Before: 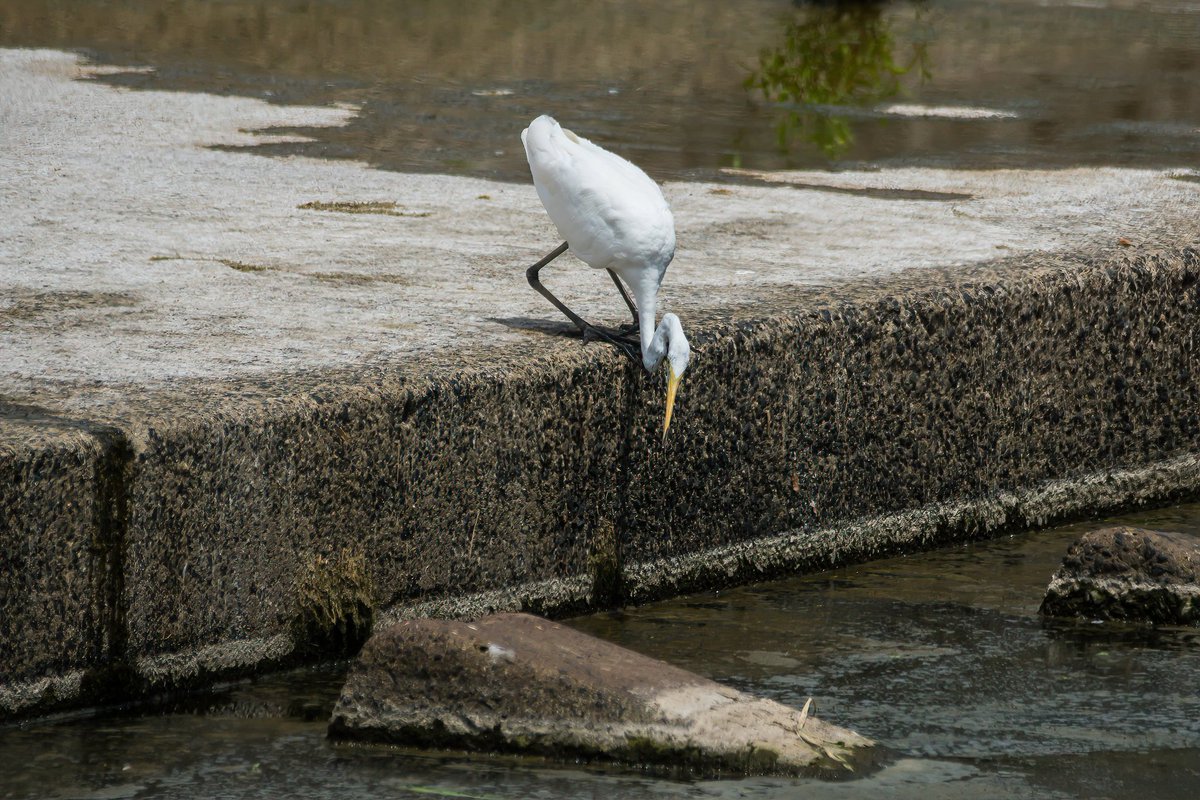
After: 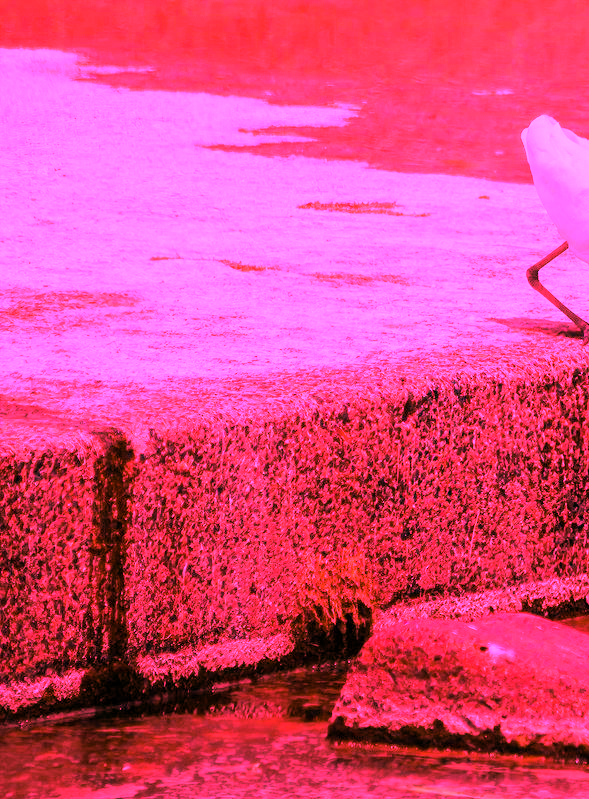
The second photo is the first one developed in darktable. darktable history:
color balance rgb: shadows lift › chroma 11.71%, shadows lift › hue 133.46°, highlights gain › chroma 4%, highlights gain › hue 200.2°, perceptual saturation grading › global saturation 18.05%
white balance: red 4.26, blue 1.802
crop and rotate: left 0%, top 0%, right 50.845%
